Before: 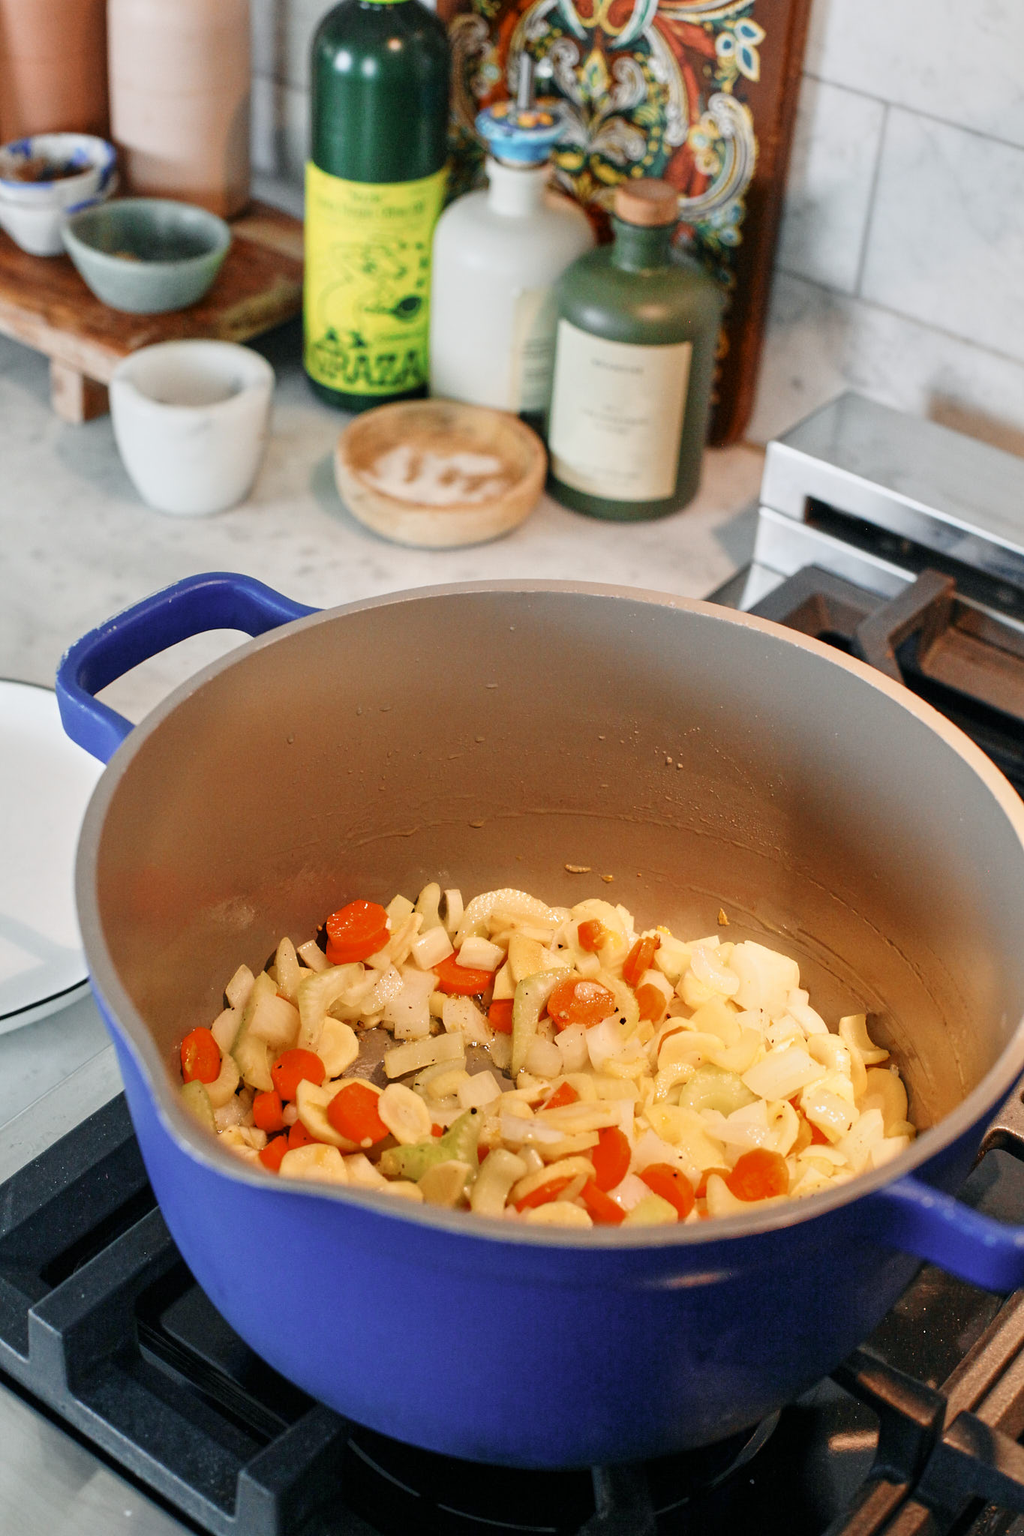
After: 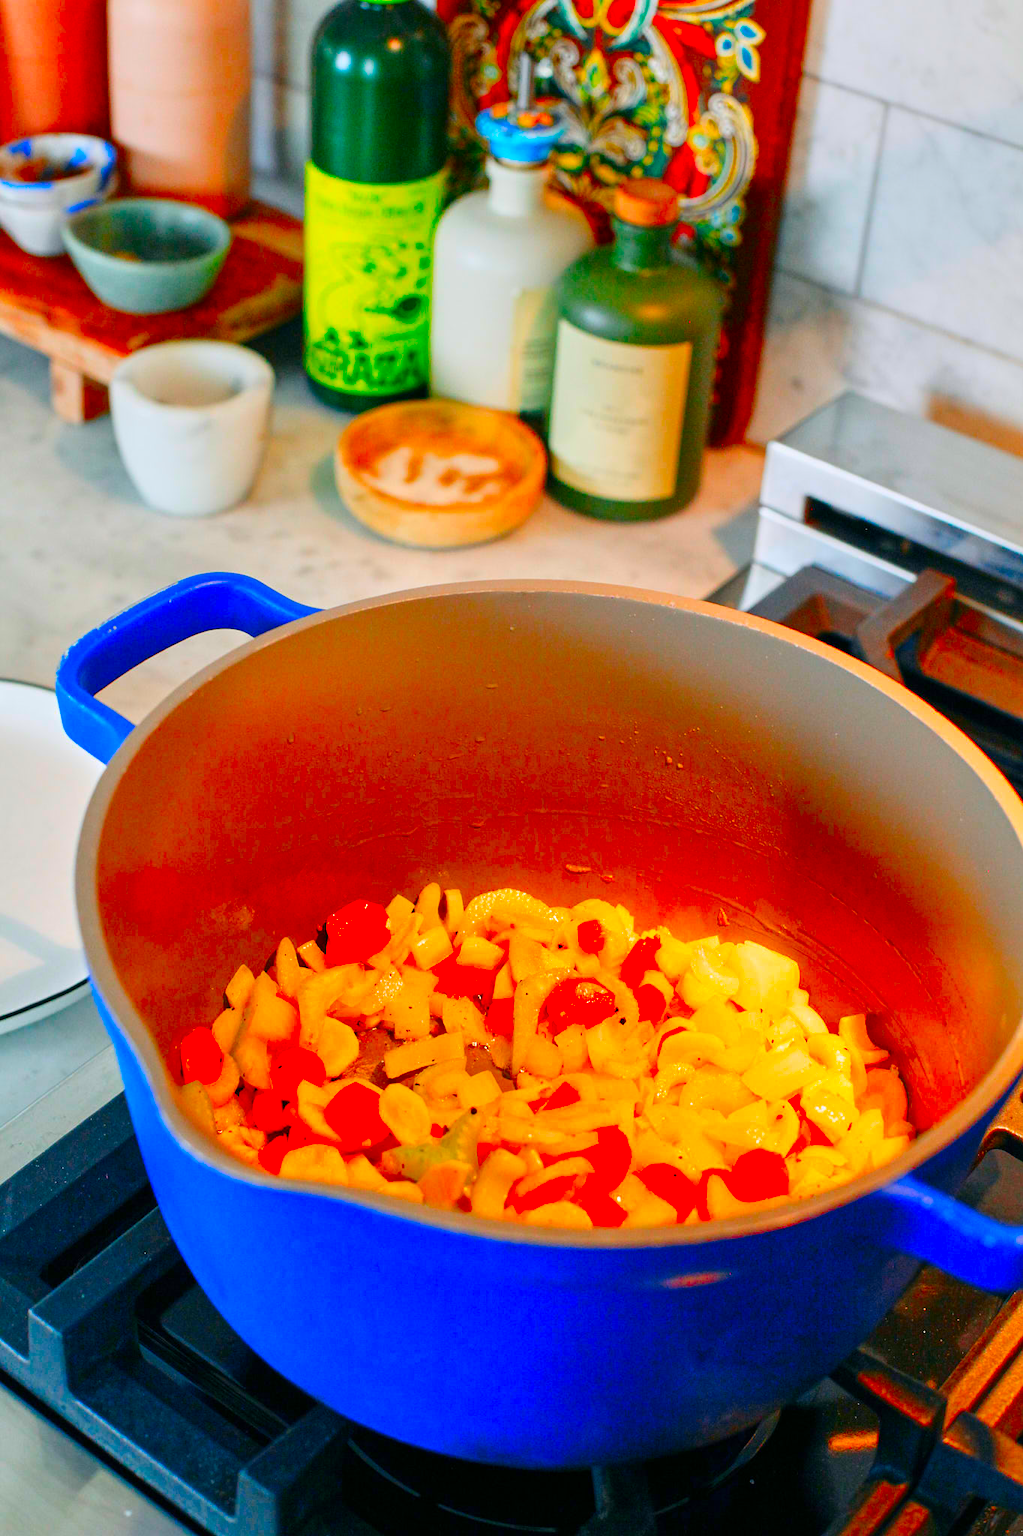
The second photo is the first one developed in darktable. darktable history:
color correction: highlights b* 0.023, saturation 2.98
